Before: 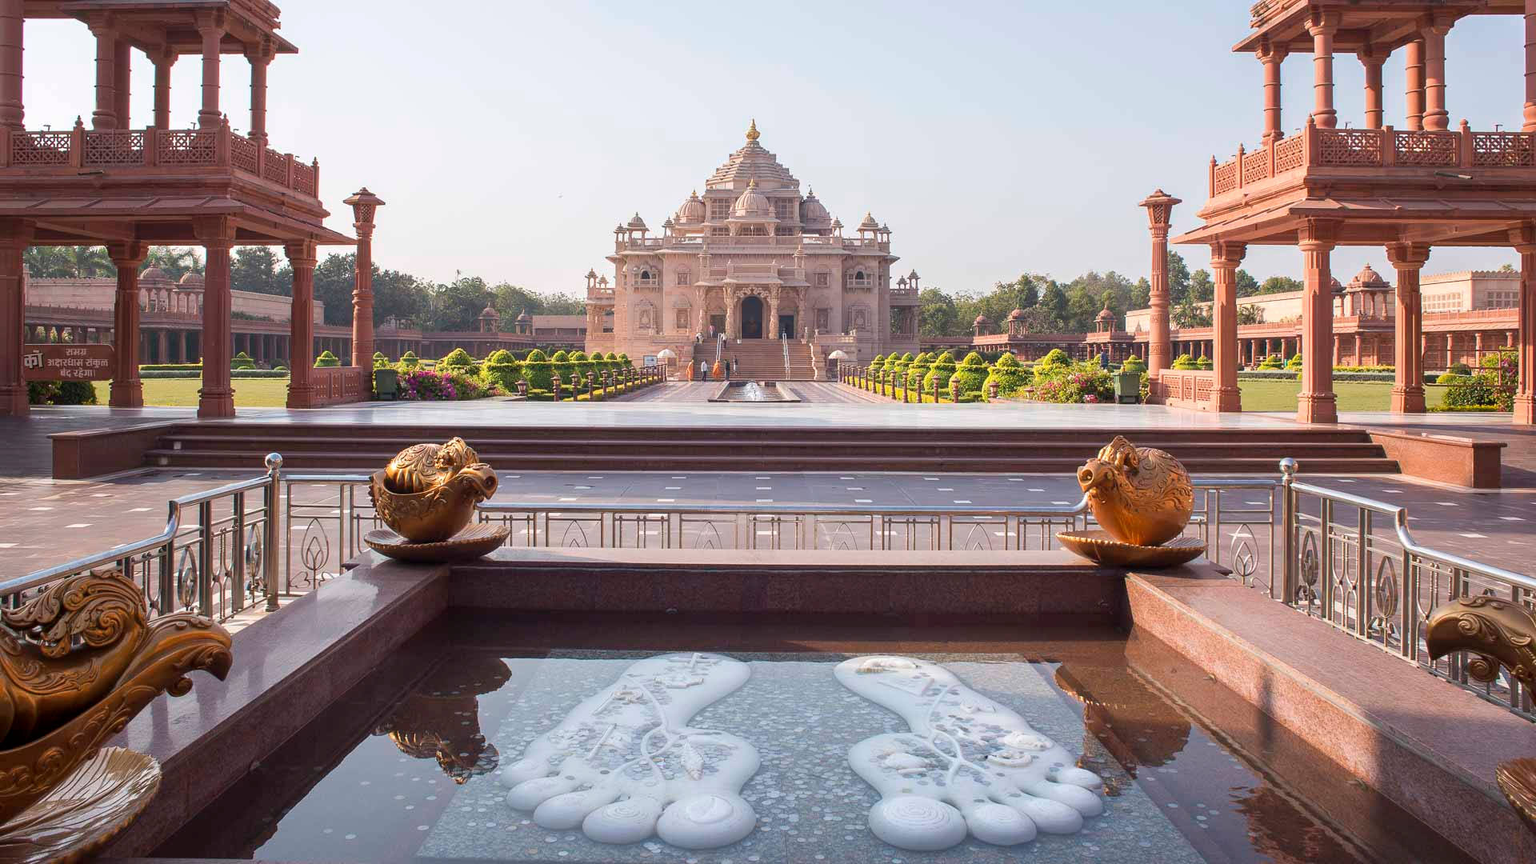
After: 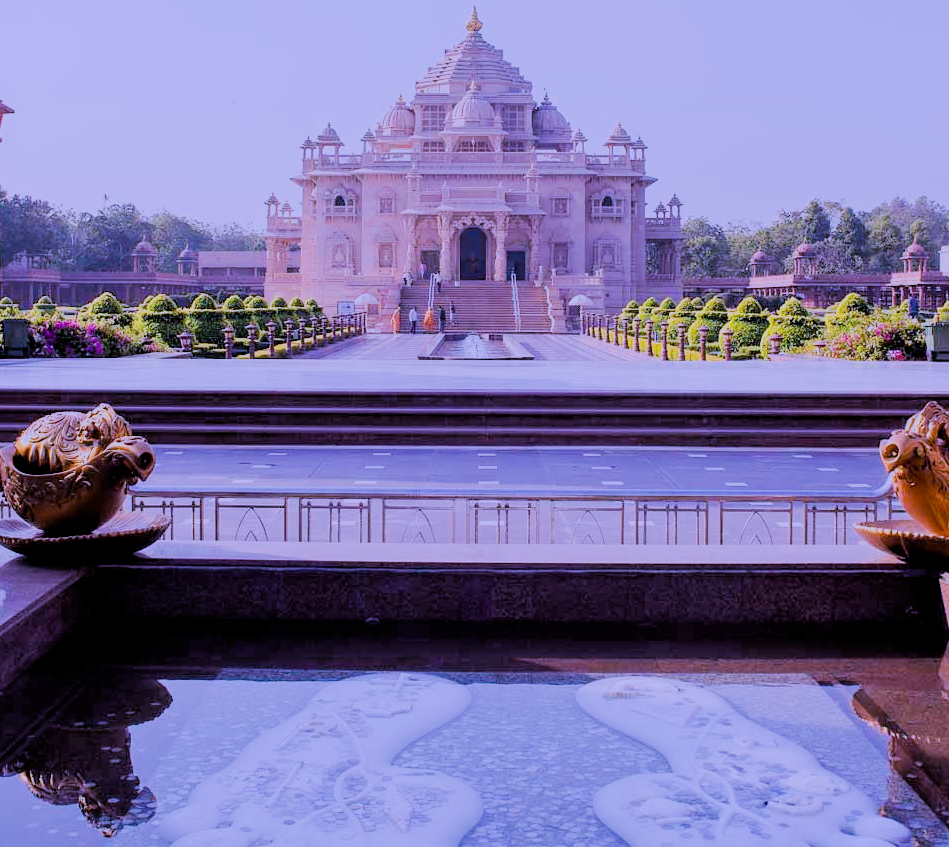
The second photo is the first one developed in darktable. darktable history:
crop and rotate: angle 0.02°, left 24.353%, top 13.219%, right 26.156%, bottom 8.224%
filmic rgb: black relative exposure -3.21 EV, white relative exposure 7.02 EV, hardness 1.46, contrast 1.35
white balance: red 0.98, blue 1.61
color balance rgb: perceptual saturation grading › global saturation 20%, perceptual saturation grading › highlights -25%, perceptual saturation grading › shadows 25%
